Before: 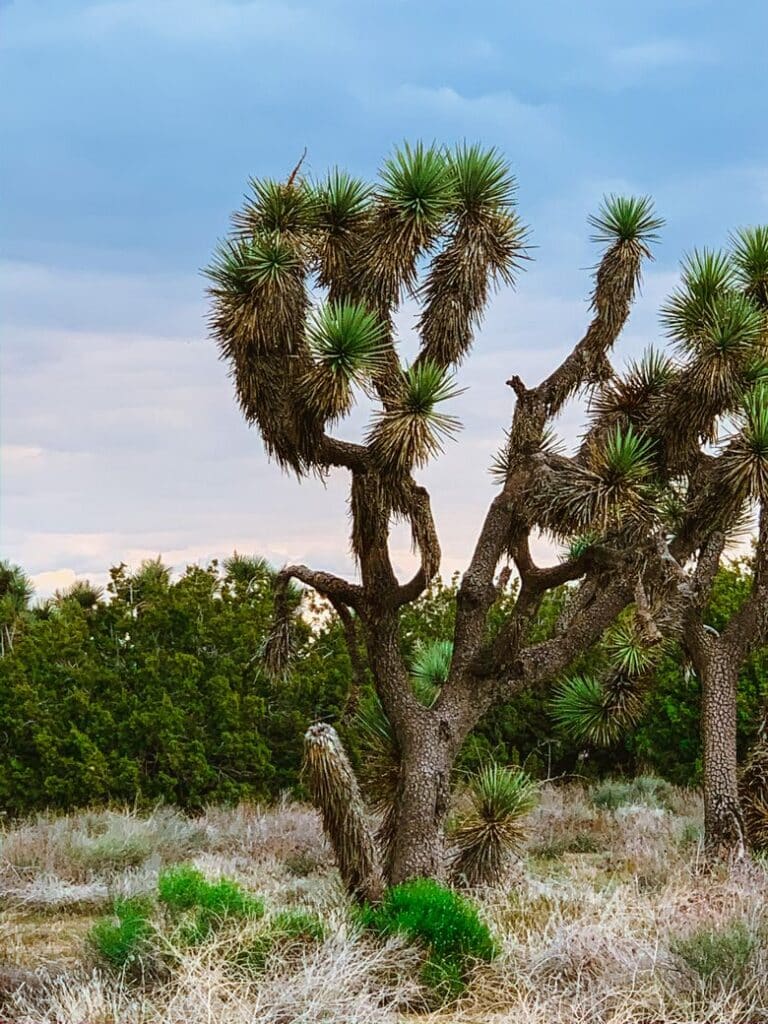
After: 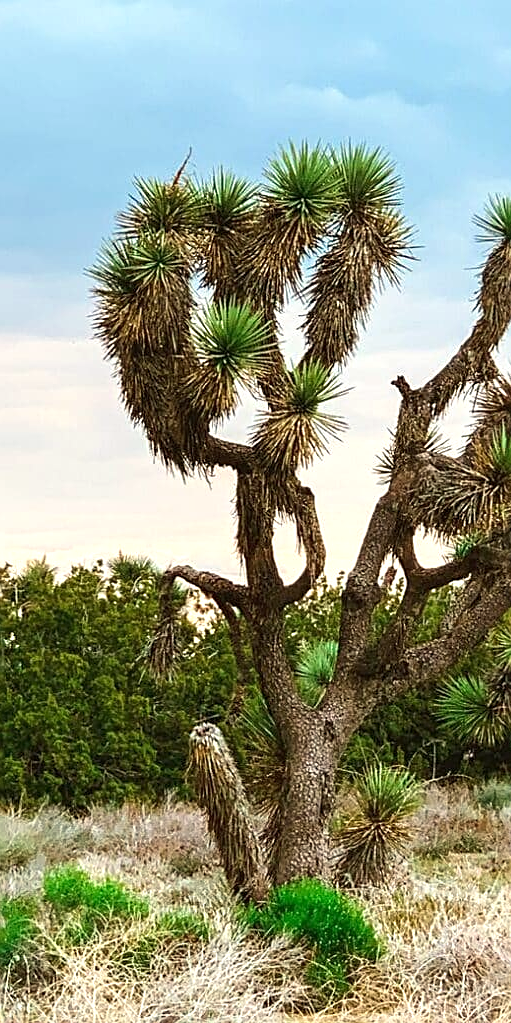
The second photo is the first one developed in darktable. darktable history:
crop and rotate: left 15.055%, right 18.278%
sharpen: on, module defaults
exposure: black level correction 0, exposure 0.5 EV, compensate highlight preservation false
white balance: red 1.029, blue 0.92
